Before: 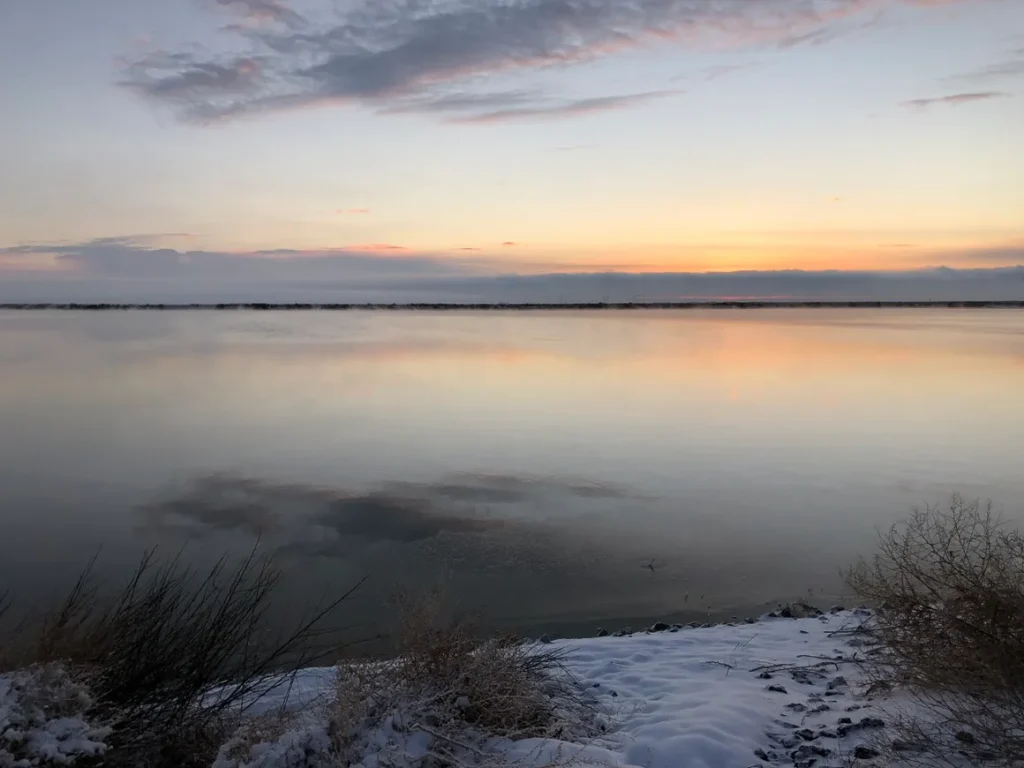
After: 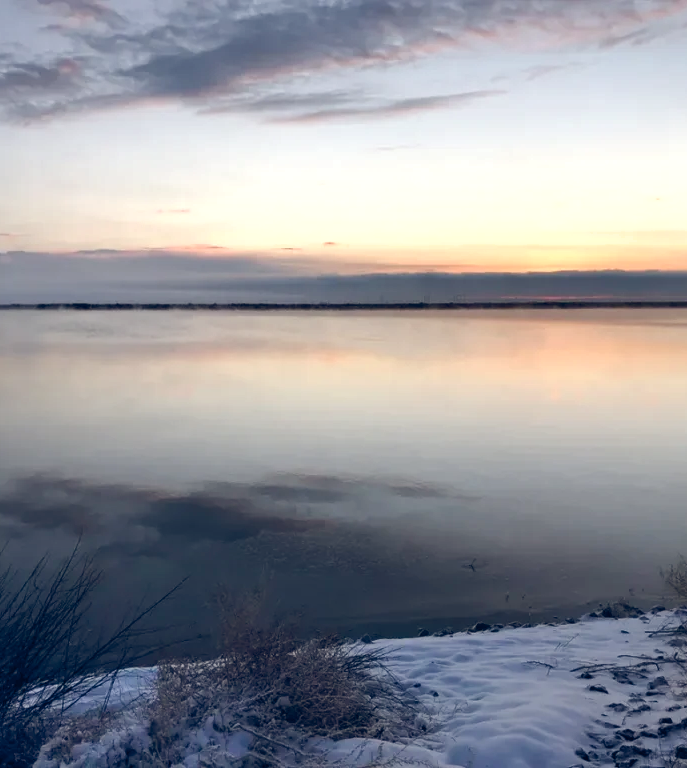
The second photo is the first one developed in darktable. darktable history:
crop and rotate: left 17.56%, right 15.302%
tone equalizer: -8 EV -0.385 EV, -7 EV -0.398 EV, -6 EV -0.314 EV, -5 EV -0.225 EV, -3 EV 0.239 EV, -2 EV 0.357 EV, -1 EV 0.406 EV, +0 EV 0.431 EV, edges refinement/feathering 500, mask exposure compensation -1.26 EV, preserve details no
color balance rgb: global offset › luminance 0.372%, global offset › chroma 0.204%, global offset › hue 255.32°, linear chroma grading › global chroma 10.654%, perceptual saturation grading › global saturation 20%, perceptual saturation grading › highlights -49.56%, perceptual saturation grading › shadows 25.908%
shadows and highlights: shadows 47.2, highlights -40.84, soften with gaussian
contrast brightness saturation: saturation -0.054
